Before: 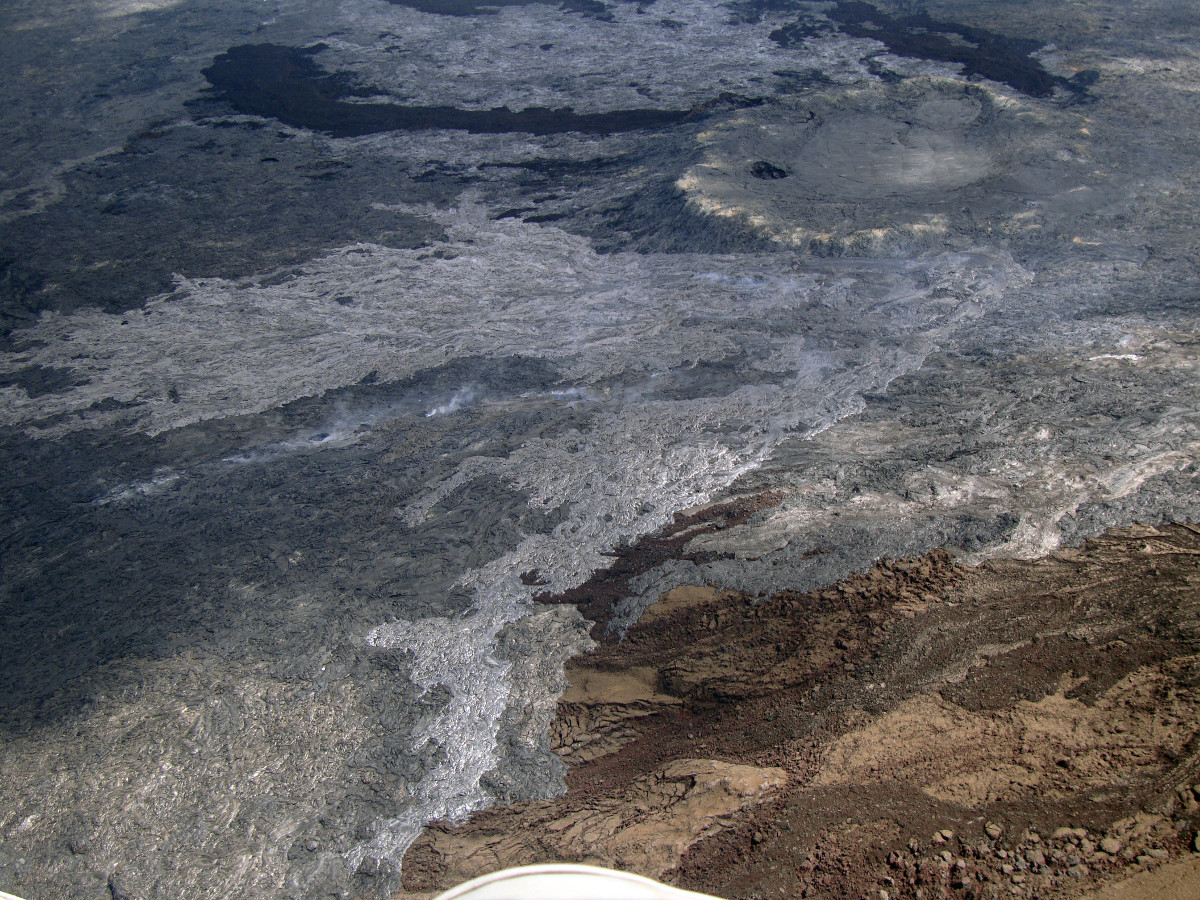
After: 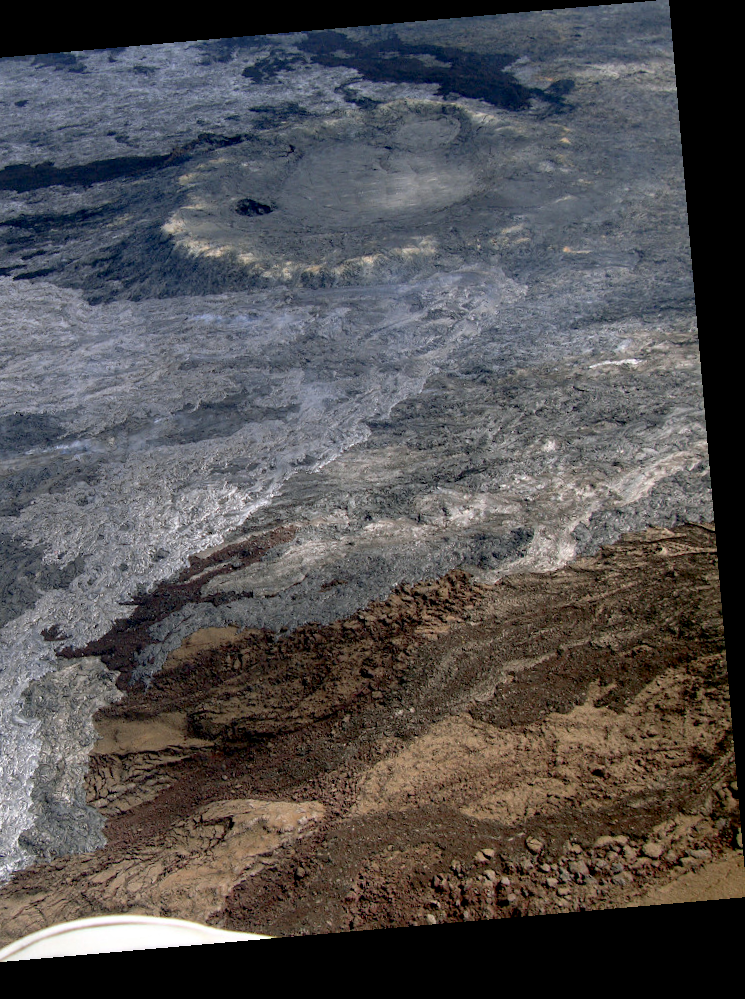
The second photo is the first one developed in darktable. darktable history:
rotate and perspective: rotation -4.98°, automatic cropping off
exposure: black level correction 0.011, compensate highlight preservation false
crop: left 41.402%
